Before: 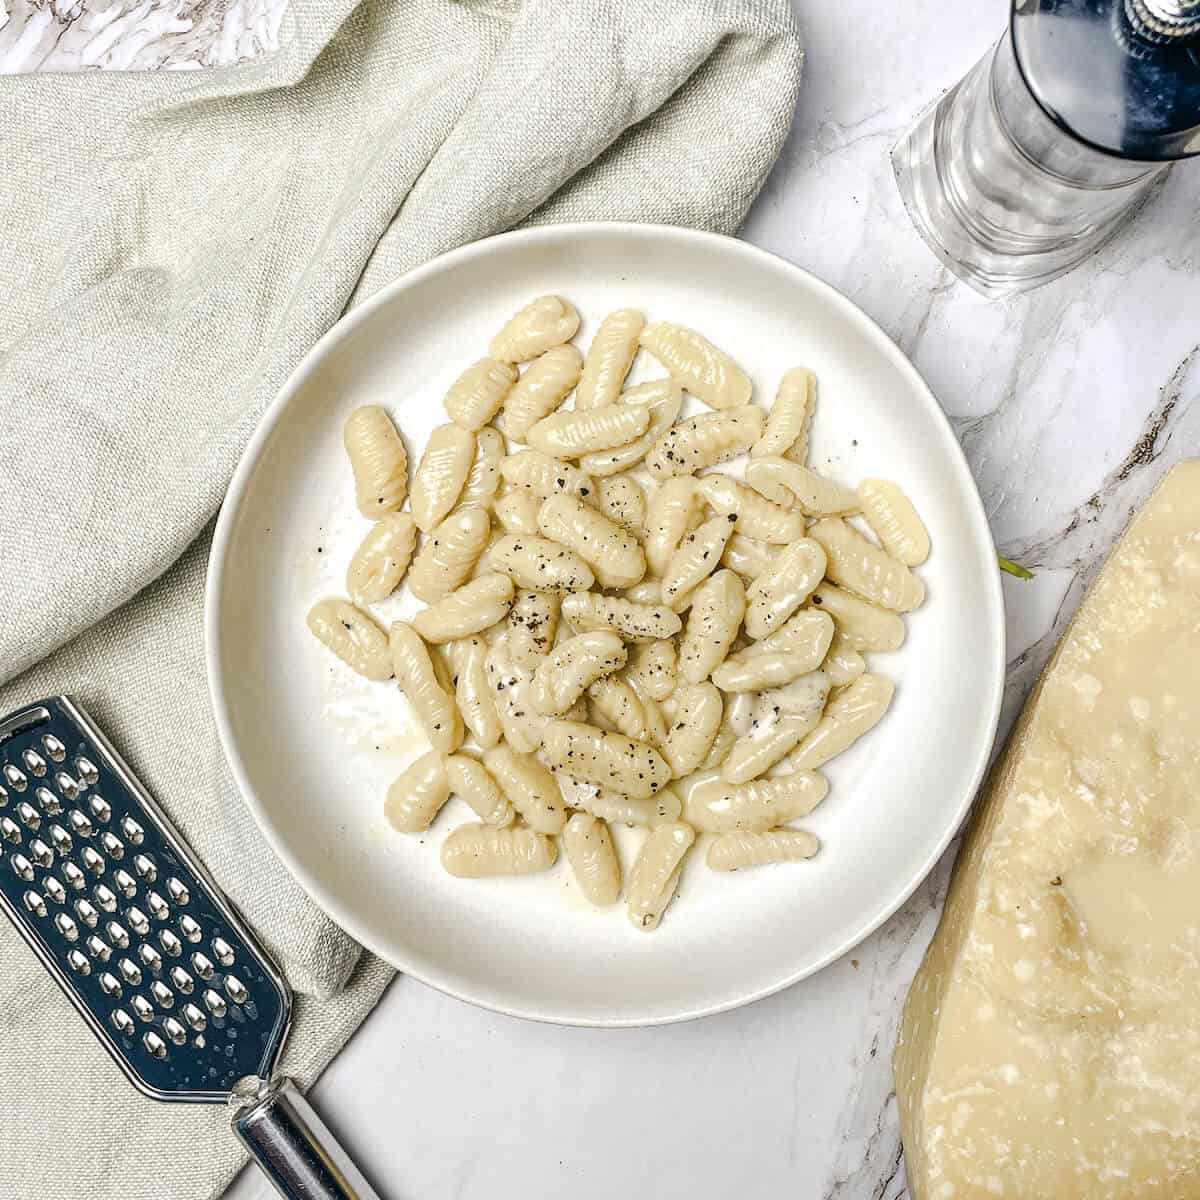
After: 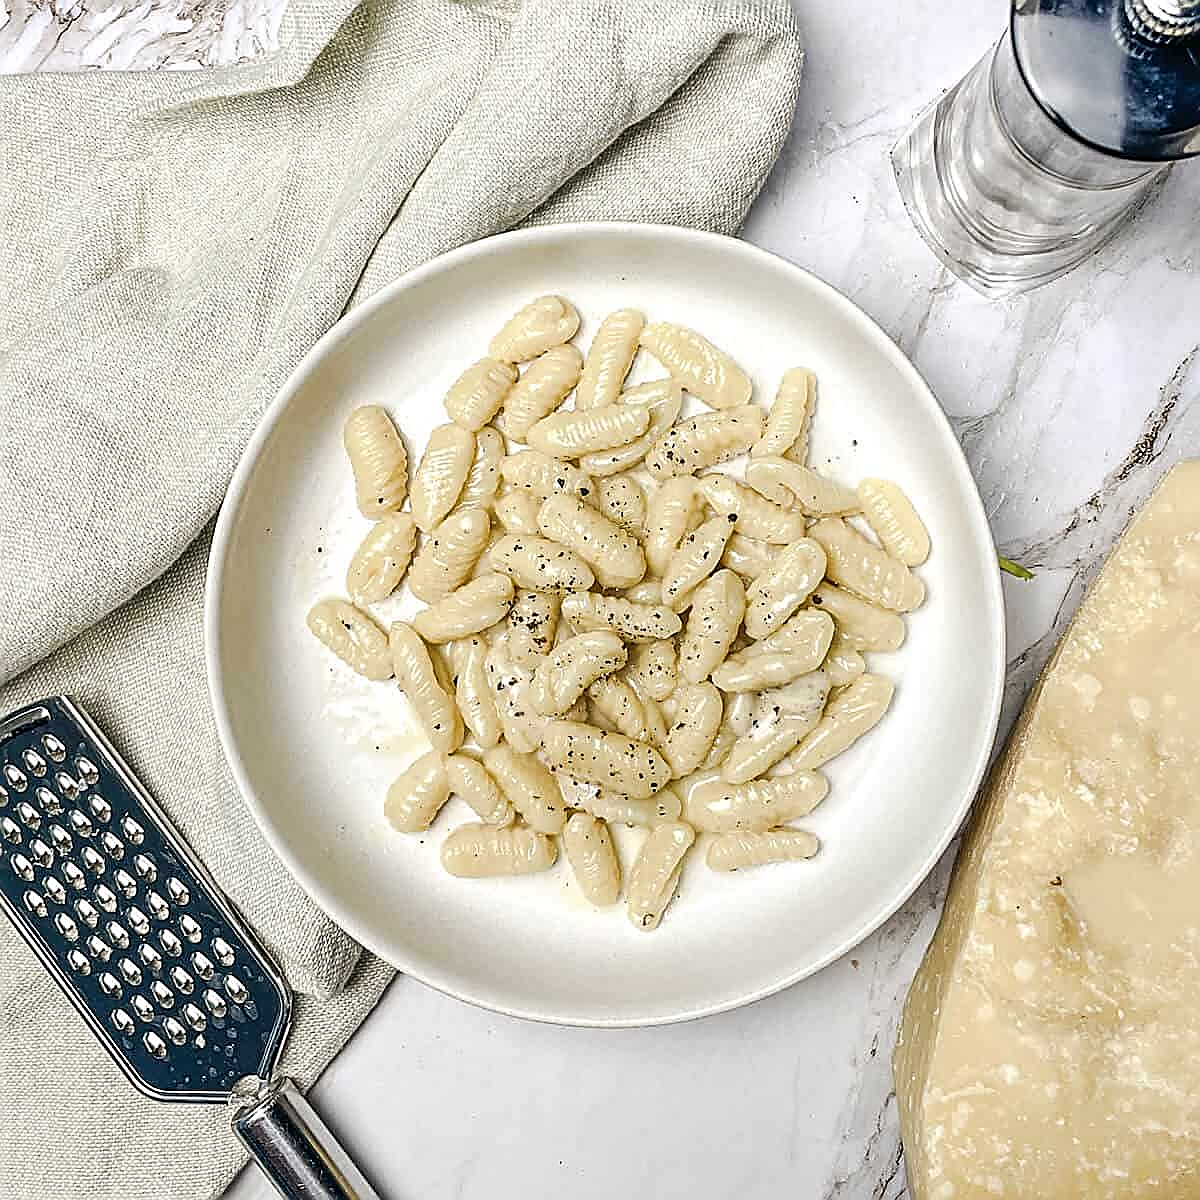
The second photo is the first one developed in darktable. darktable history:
sharpen: radius 1.685, amount 1.294
exposure: exposure 0.014 EV, compensate highlight preservation false
